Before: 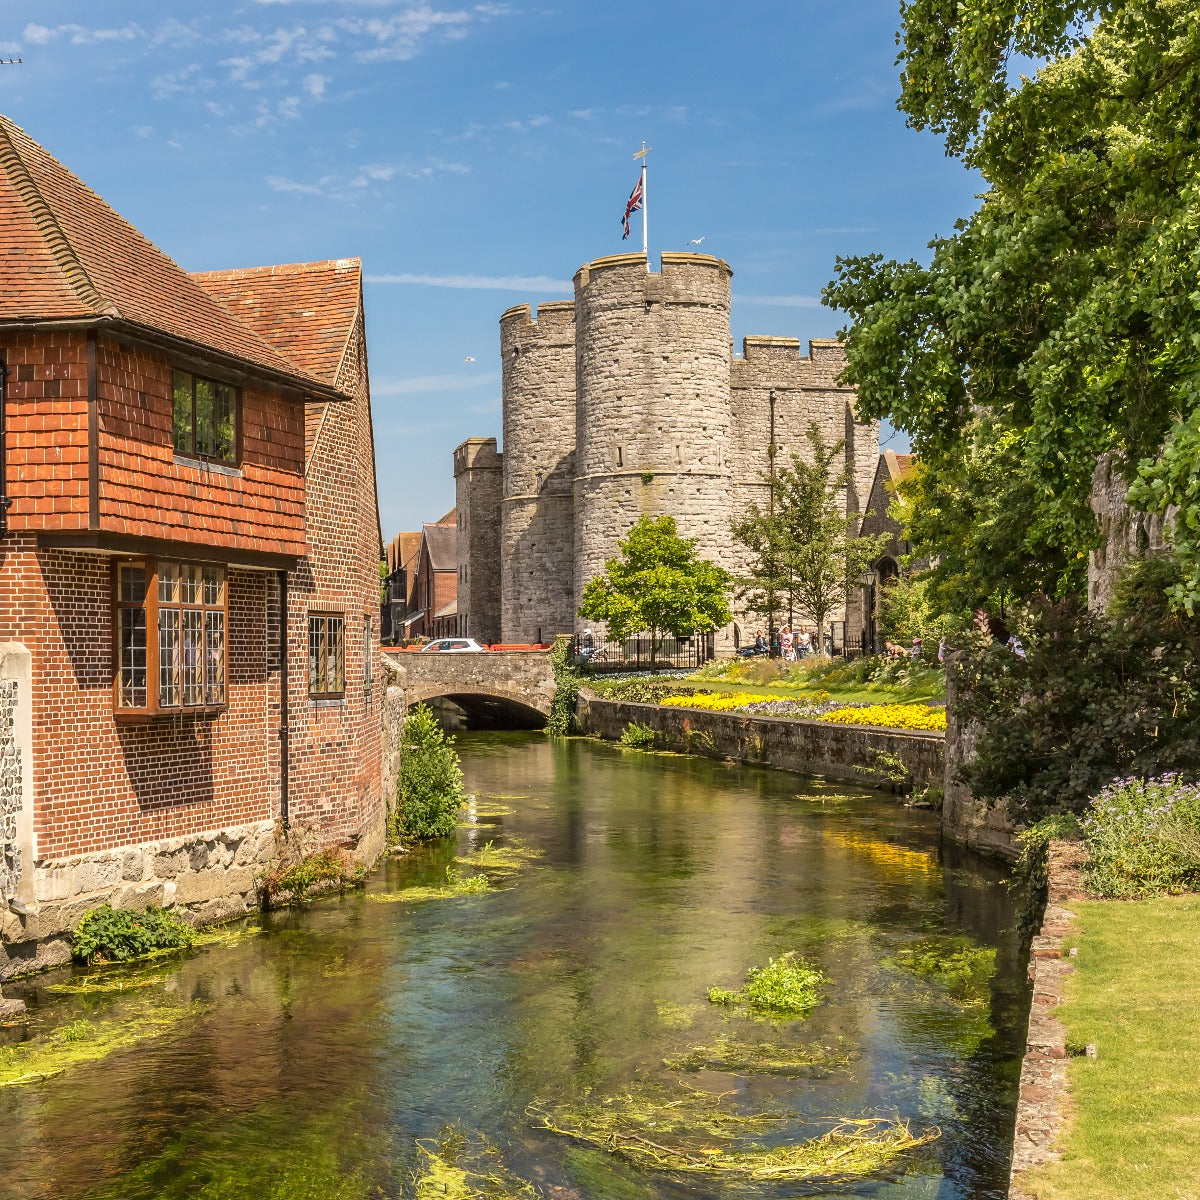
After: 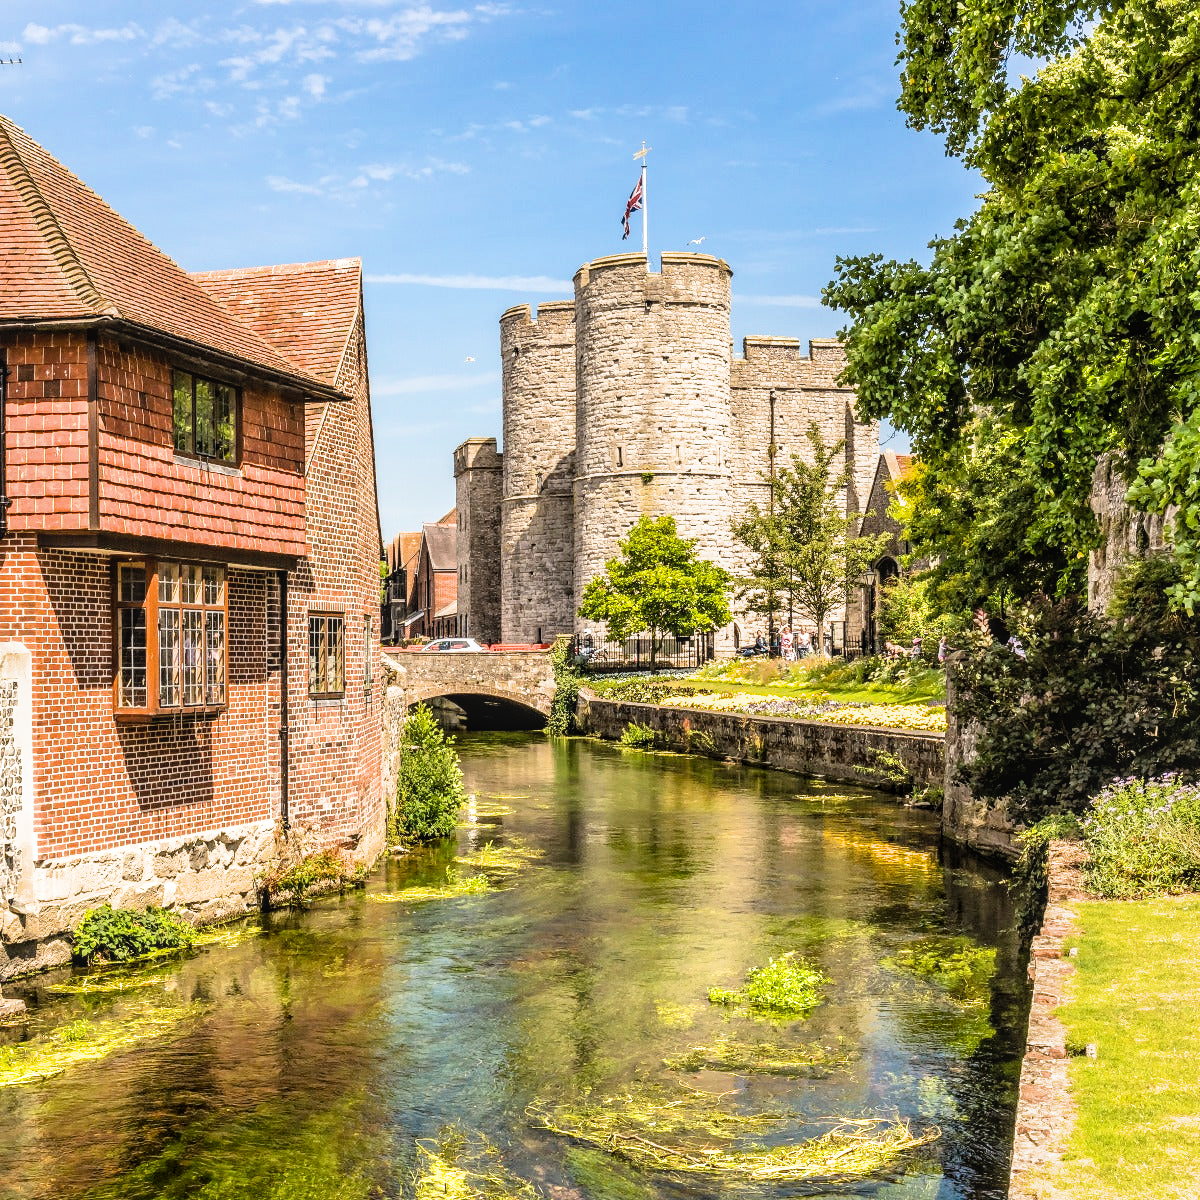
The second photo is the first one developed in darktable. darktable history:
filmic rgb: black relative exposure -5 EV, white relative exposure 3 EV, hardness 3.6, contrast 1.3, highlights saturation mix -30%
exposure: black level correction 0, exposure 0.7 EV, compensate highlight preservation false
color balance rgb: perceptual saturation grading › global saturation 10%, global vibrance 10%
local contrast: detail 115%
